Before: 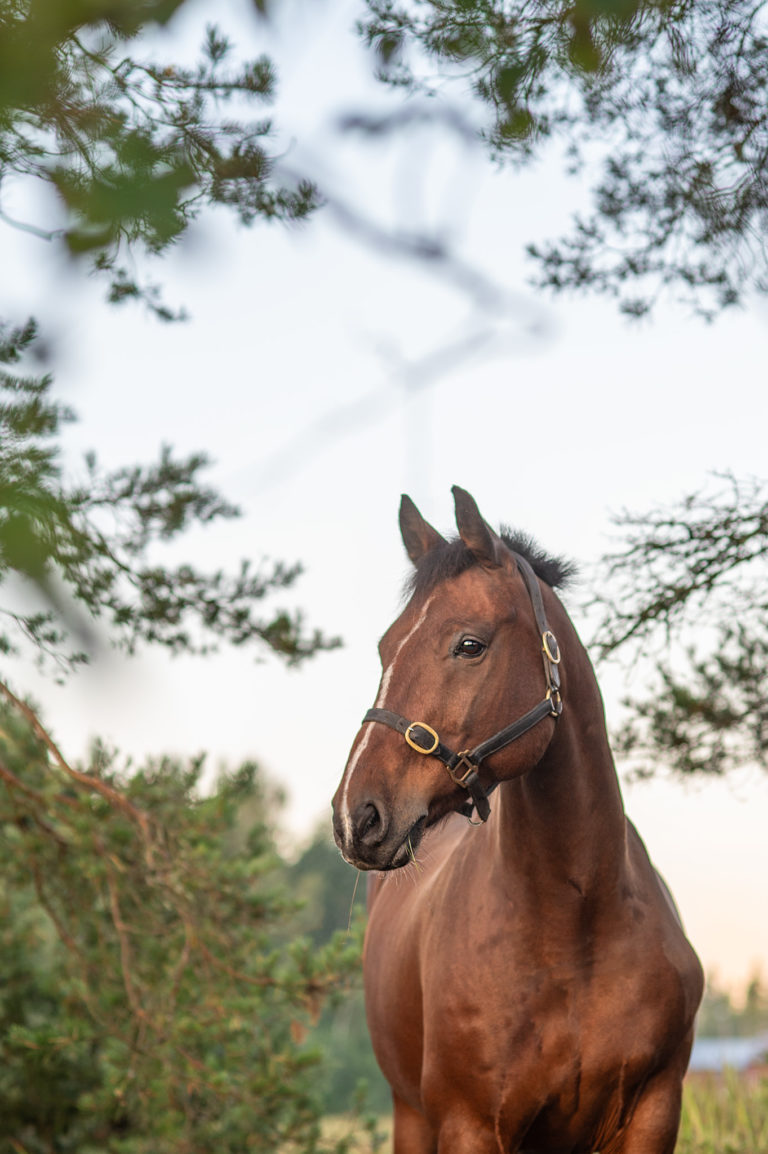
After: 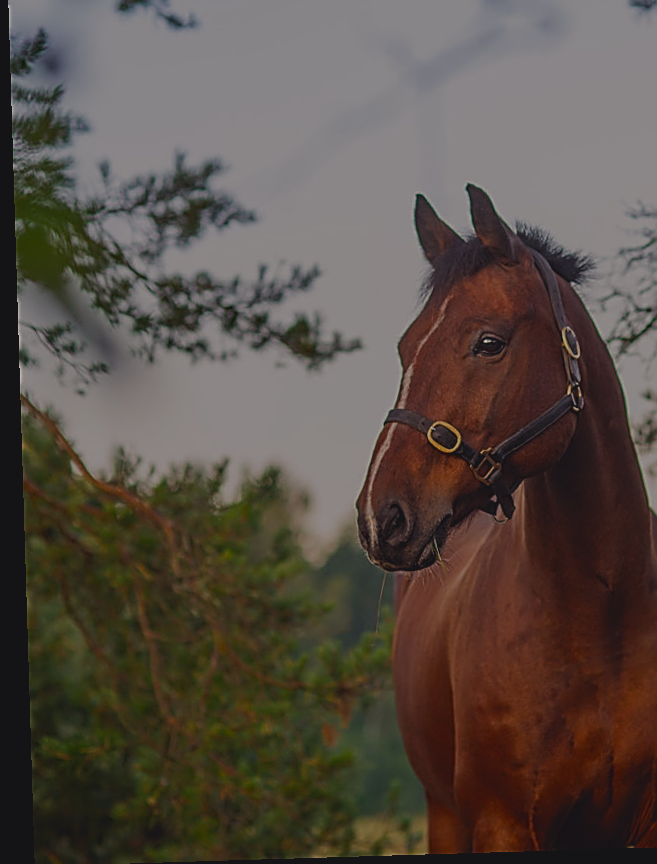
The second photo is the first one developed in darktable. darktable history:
crop: top 26.531%, right 17.959%
exposure: exposure -2.002 EV, compensate highlight preservation false
rotate and perspective: rotation -1.75°, automatic cropping off
sharpen: amount 1
white balance: red 1.004, blue 1.024
color balance rgb: shadows lift › chroma 3%, shadows lift › hue 280.8°, power › hue 330°, highlights gain › chroma 3%, highlights gain › hue 75.6°, global offset › luminance 0.7%, perceptual saturation grading › global saturation 20%, perceptual saturation grading › highlights -25%, perceptual saturation grading › shadows 50%, global vibrance 20.33%
